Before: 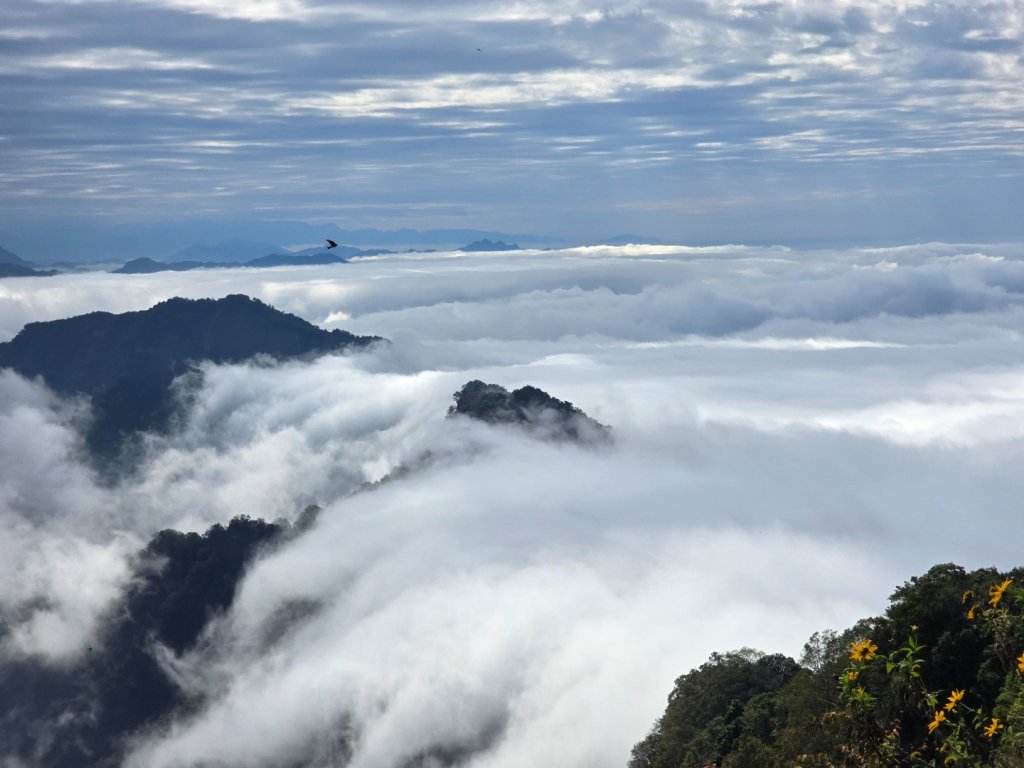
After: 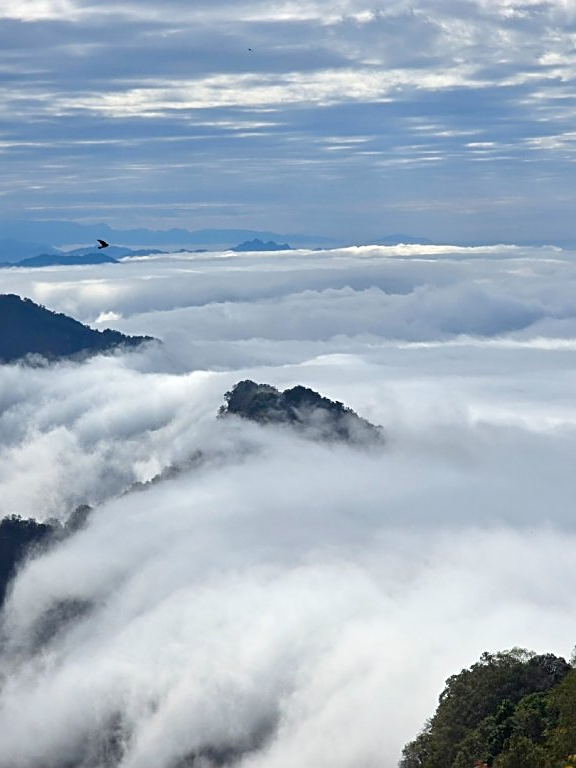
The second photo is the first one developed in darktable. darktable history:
color balance rgb: perceptual saturation grading › global saturation 20%, perceptual saturation grading › highlights -25.475%, perceptual saturation grading › shadows 24.391%
sharpen: on, module defaults
crop and rotate: left 22.409%, right 21.247%
